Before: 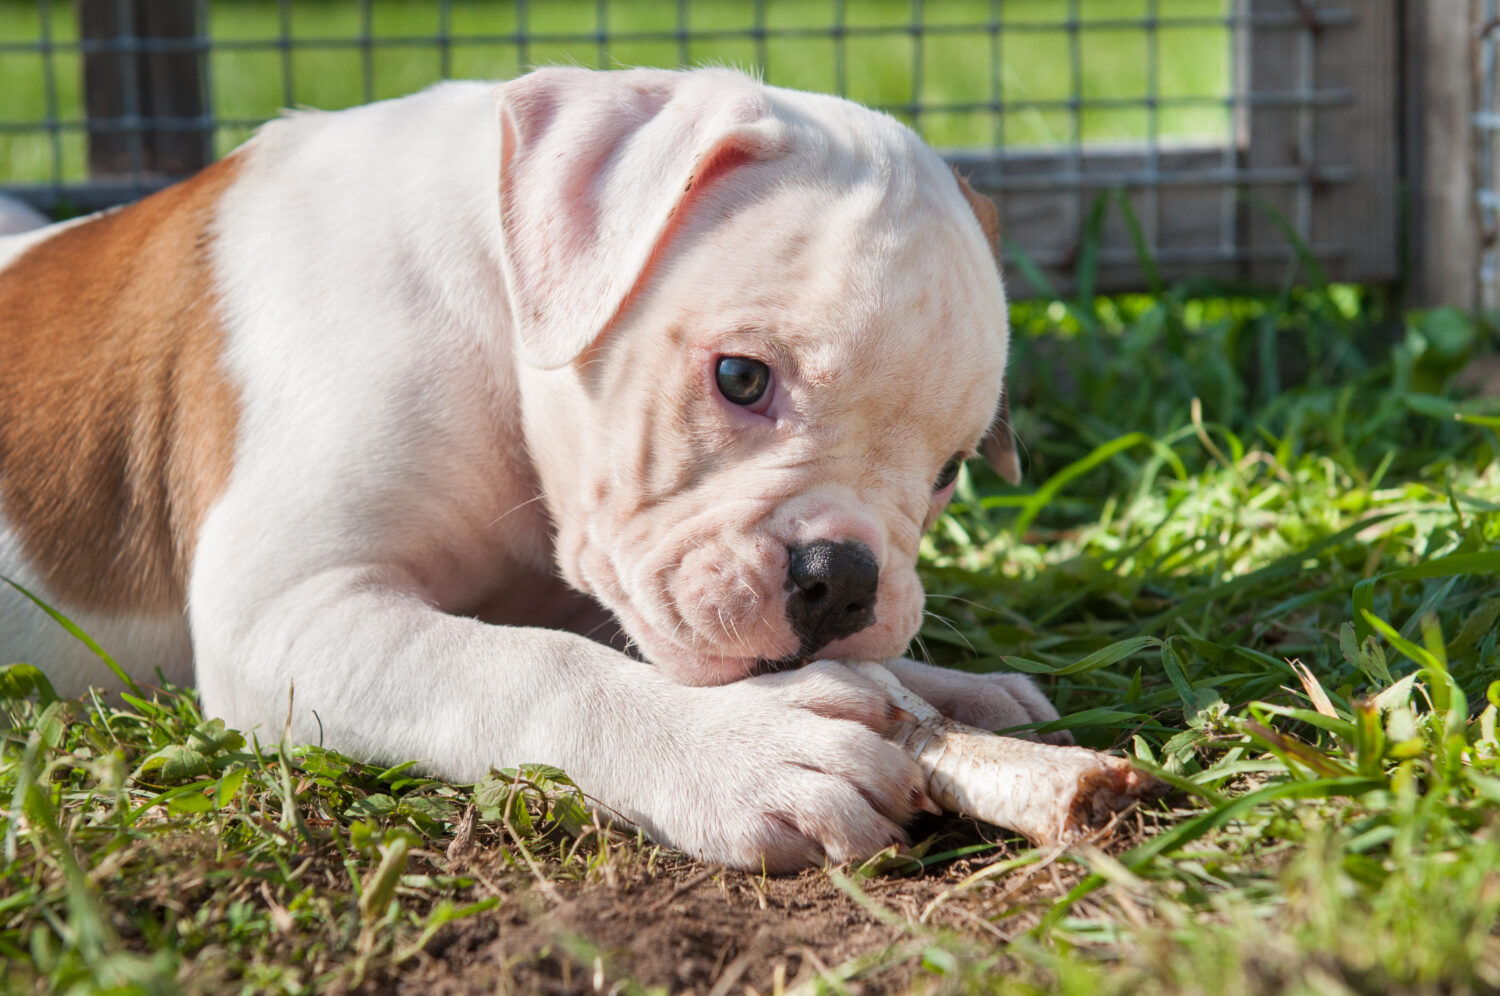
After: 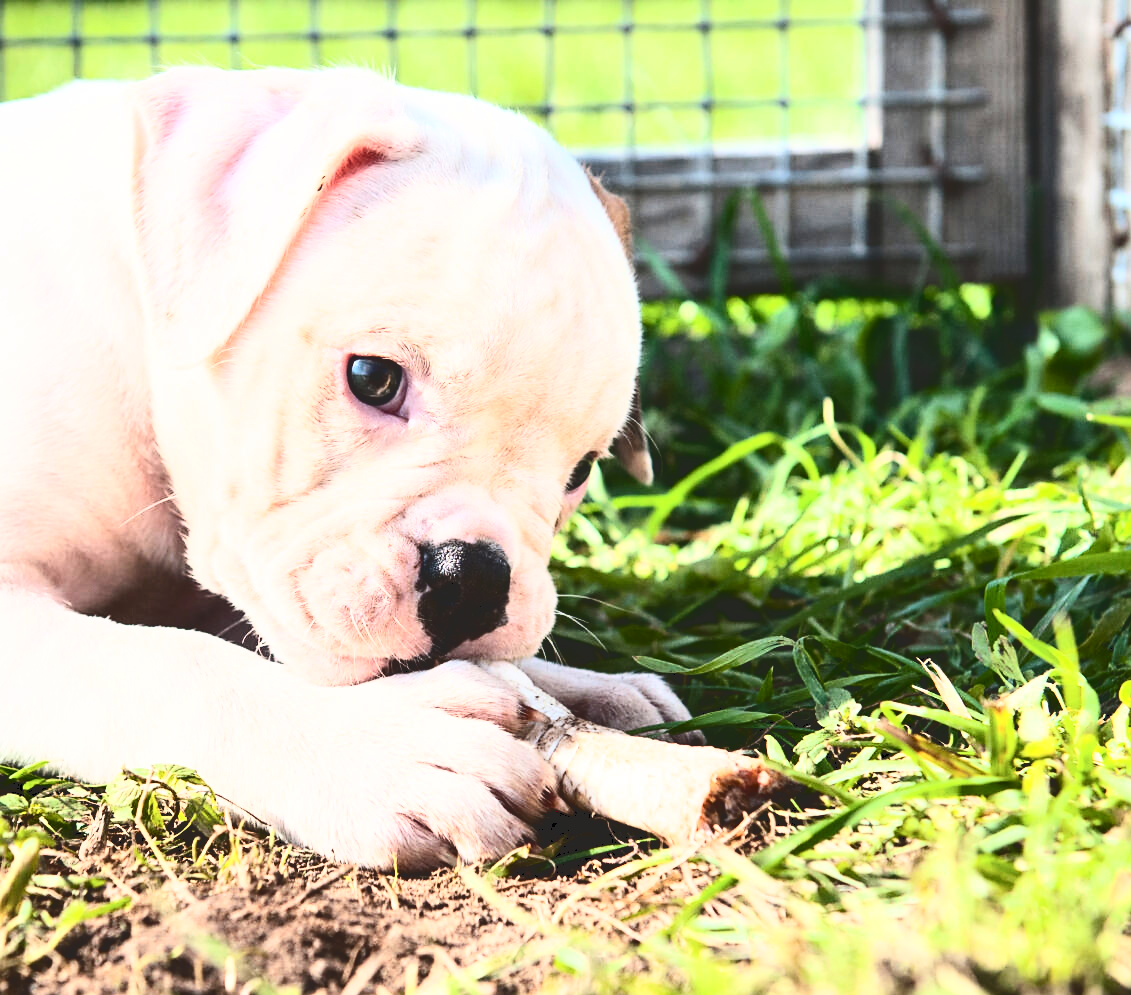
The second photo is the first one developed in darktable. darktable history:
tone curve: curves: ch0 [(0, 0) (0.003, 0.147) (0.011, 0.147) (0.025, 0.147) (0.044, 0.147) (0.069, 0.147) (0.1, 0.15) (0.136, 0.158) (0.177, 0.174) (0.224, 0.198) (0.277, 0.241) (0.335, 0.292) (0.399, 0.361) (0.468, 0.452) (0.543, 0.568) (0.623, 0.679) (0.709, 0.793) (0.801, 0.886) (0.898, 0.966) (1, 1)], color space Lab, independent channels, preserve colors none
base curve: curves: ch0 [(0, 0) (0.007, 0.004) (0.027, 0.03) (0.046, 0.07) (0.207, 0.54) (0.442, 0.872) (0.673, 0.972) (1, 1)]
sharpen: radius 1.873, amount 0.4, threshold 1.571
crop and rotate: left 24.539%
